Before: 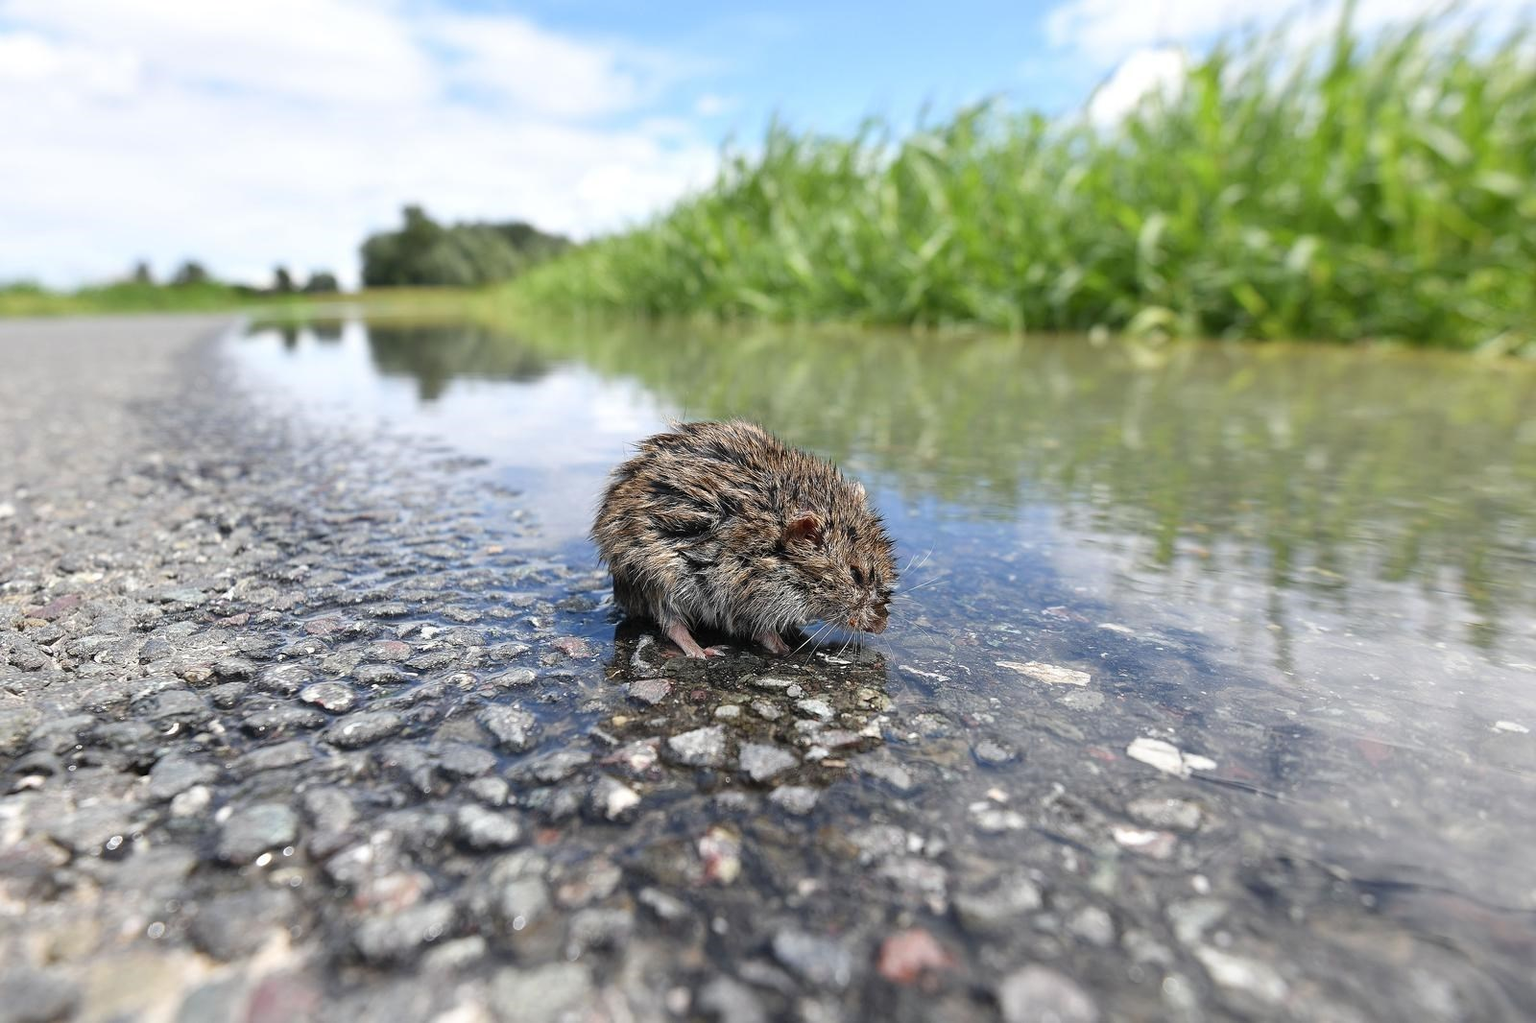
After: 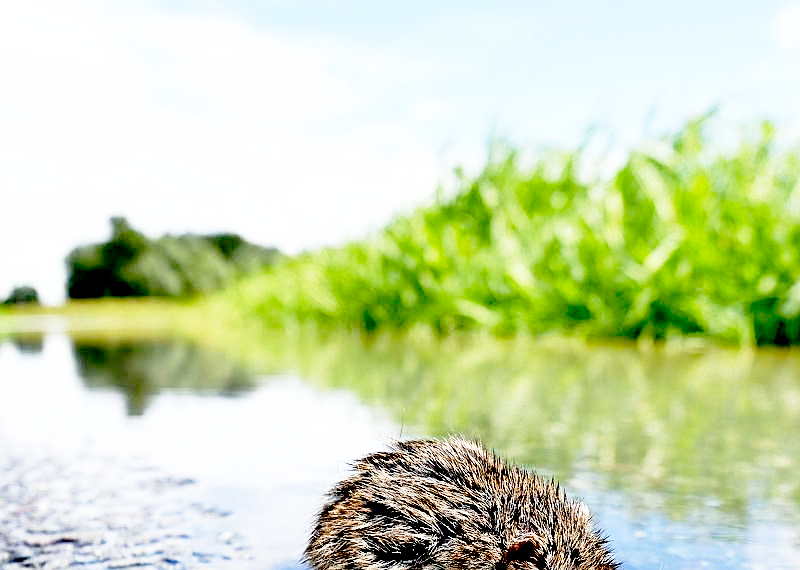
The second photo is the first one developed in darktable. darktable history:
sharpen: on, module defaults
crop: left 19.556%, right 30.401%, bottom 46.458%
base curve: curves: ch0 [(0, 0) (0.012, 0.01) (0.073, 0.168) (0.31, 0.711) (0.645, 0.957) (1, 1)], preserve colors none
exposure: black level correction 0.056, exposure -0.039 EV, compensate highlight preservation false
